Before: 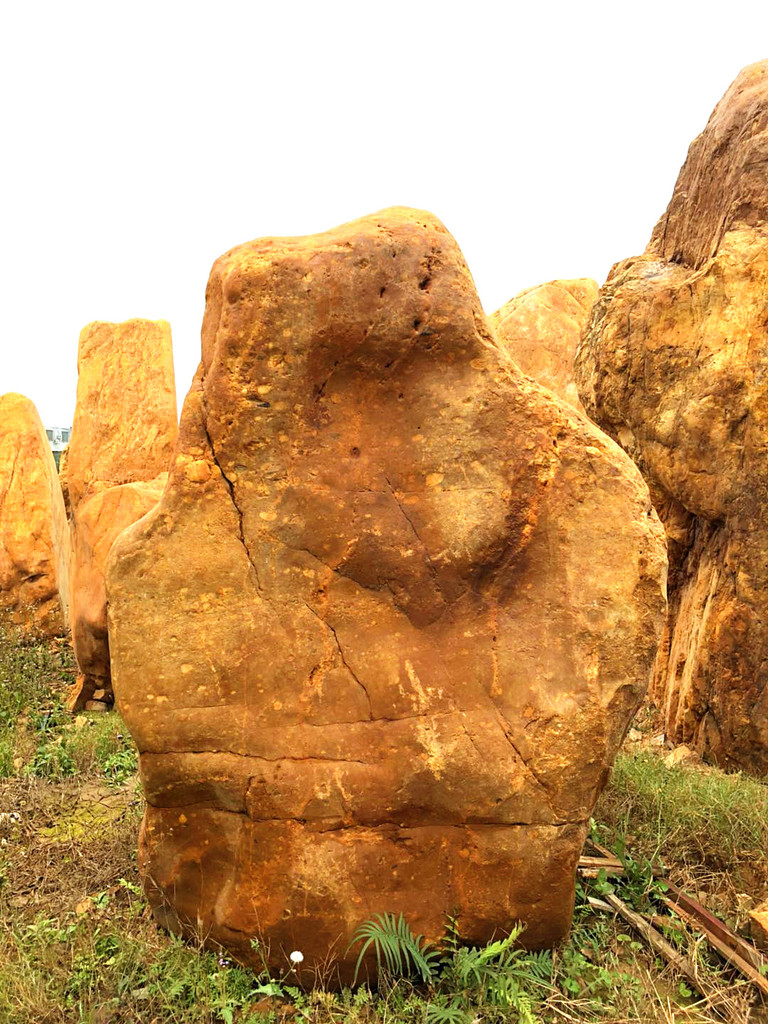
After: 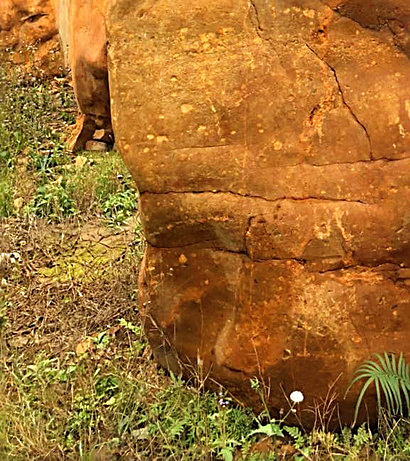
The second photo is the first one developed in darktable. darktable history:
sharpen: on, module defaults
crop and rotate: top 54.778%, right 46.61%, bottom 0.159%
